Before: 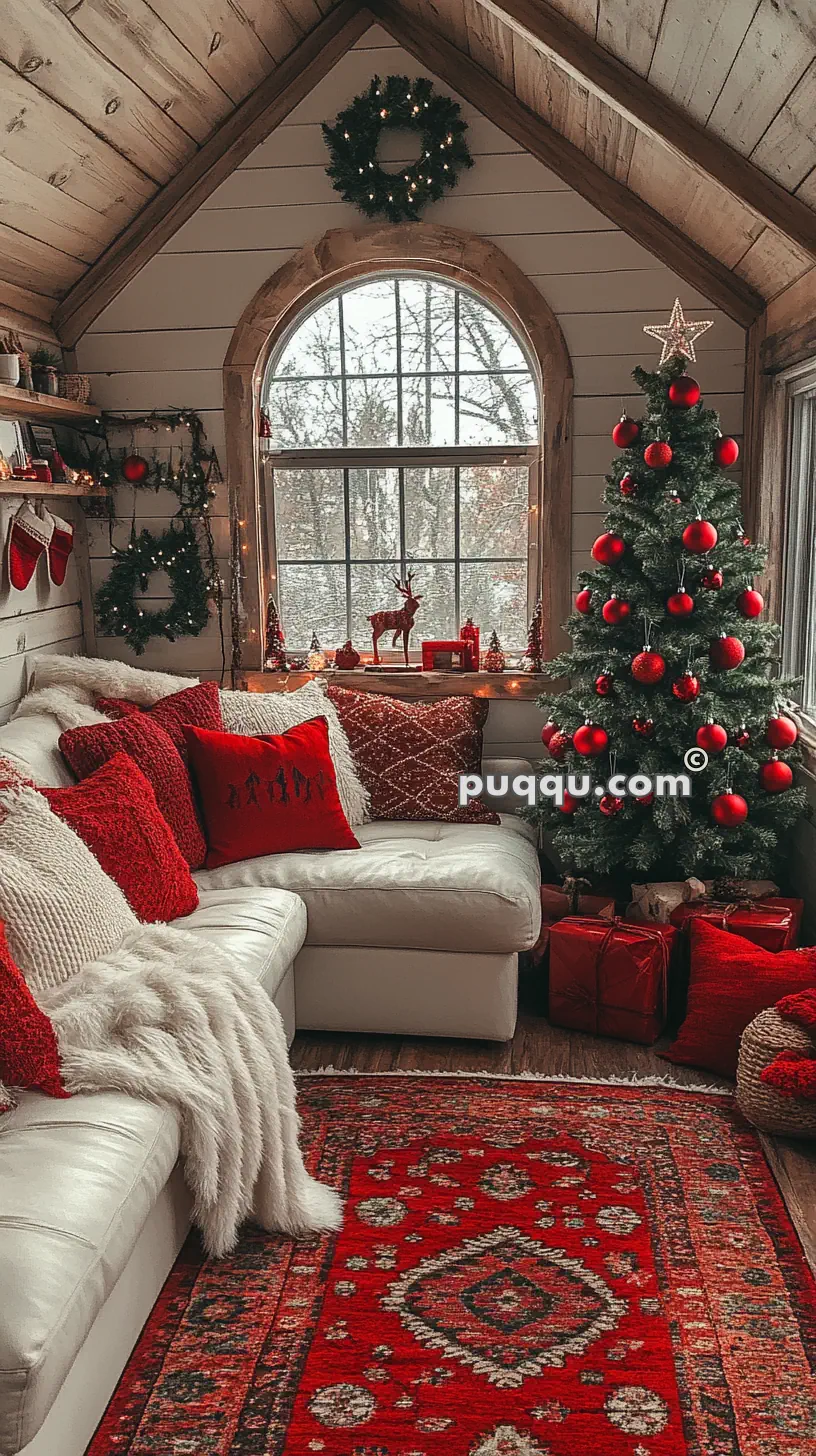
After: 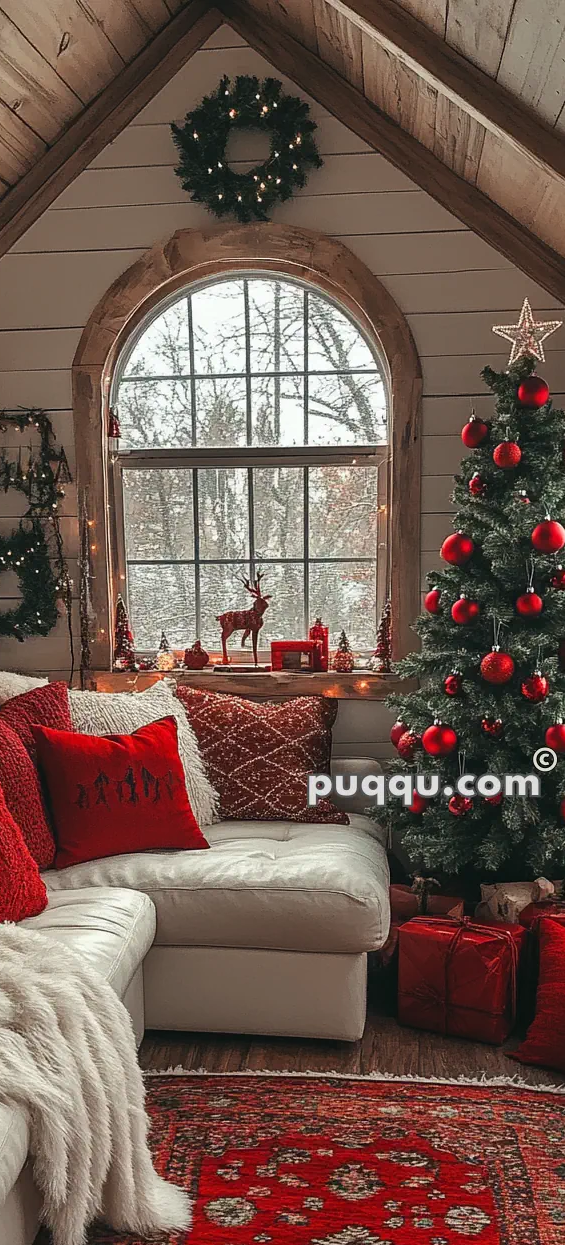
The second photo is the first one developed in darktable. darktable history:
crop: left 18.507%, right 12.231%, bottom 14.438%
